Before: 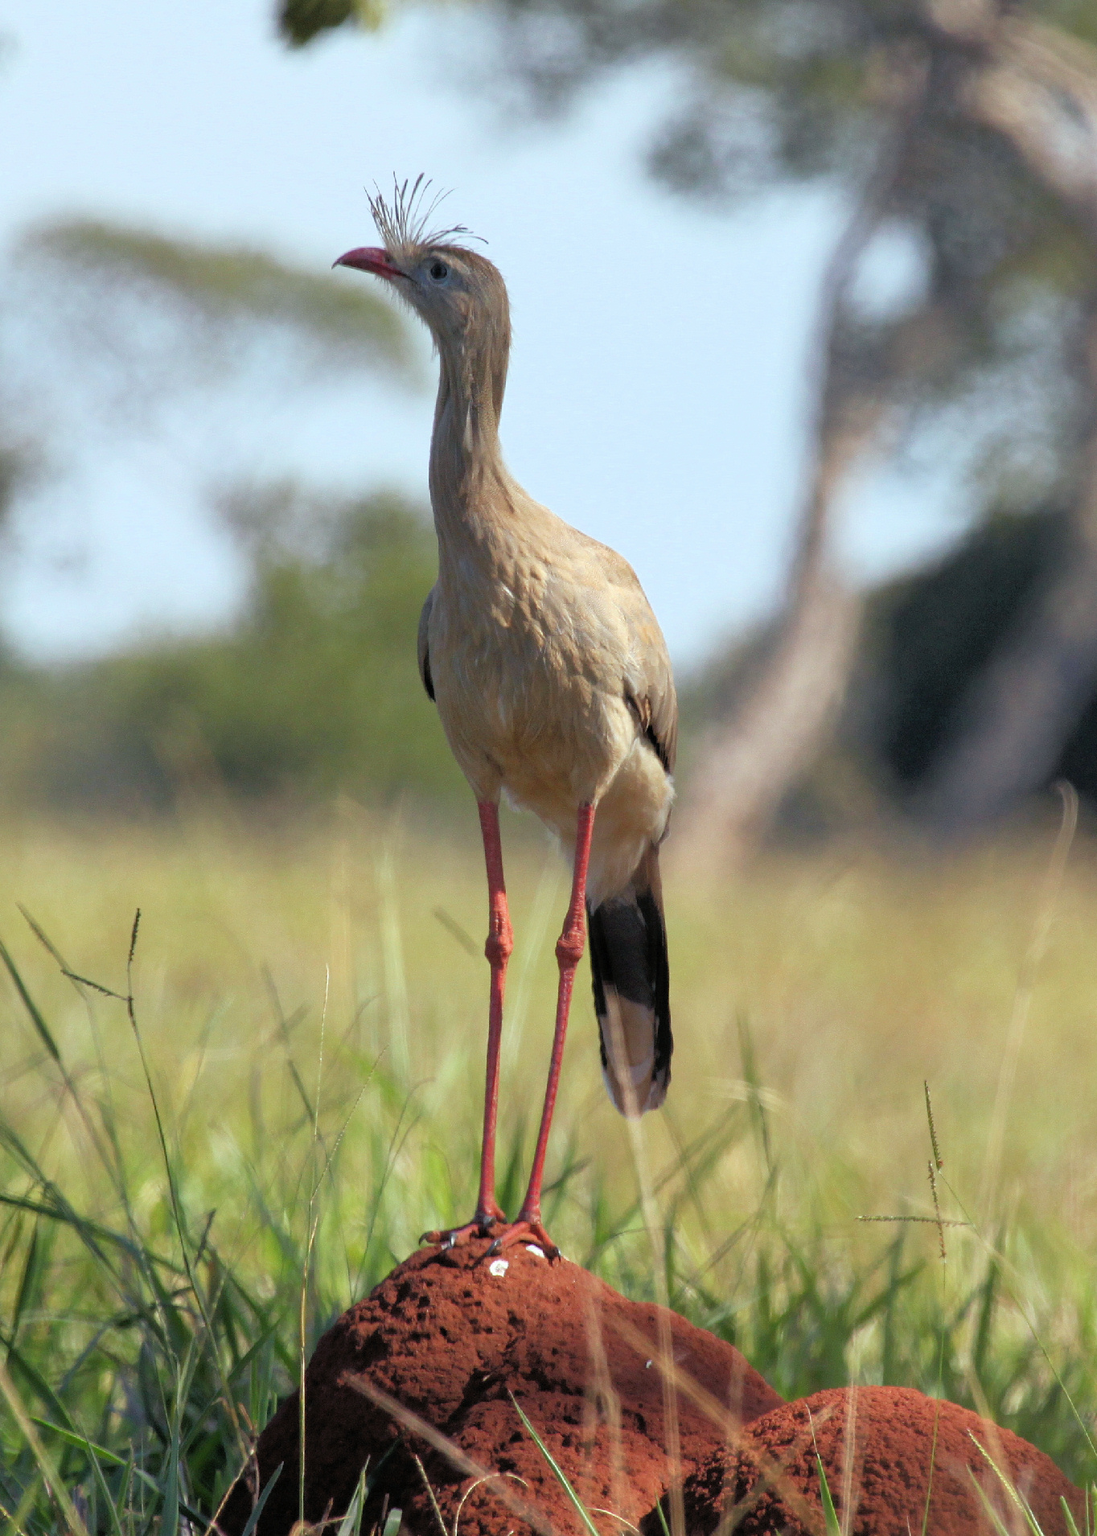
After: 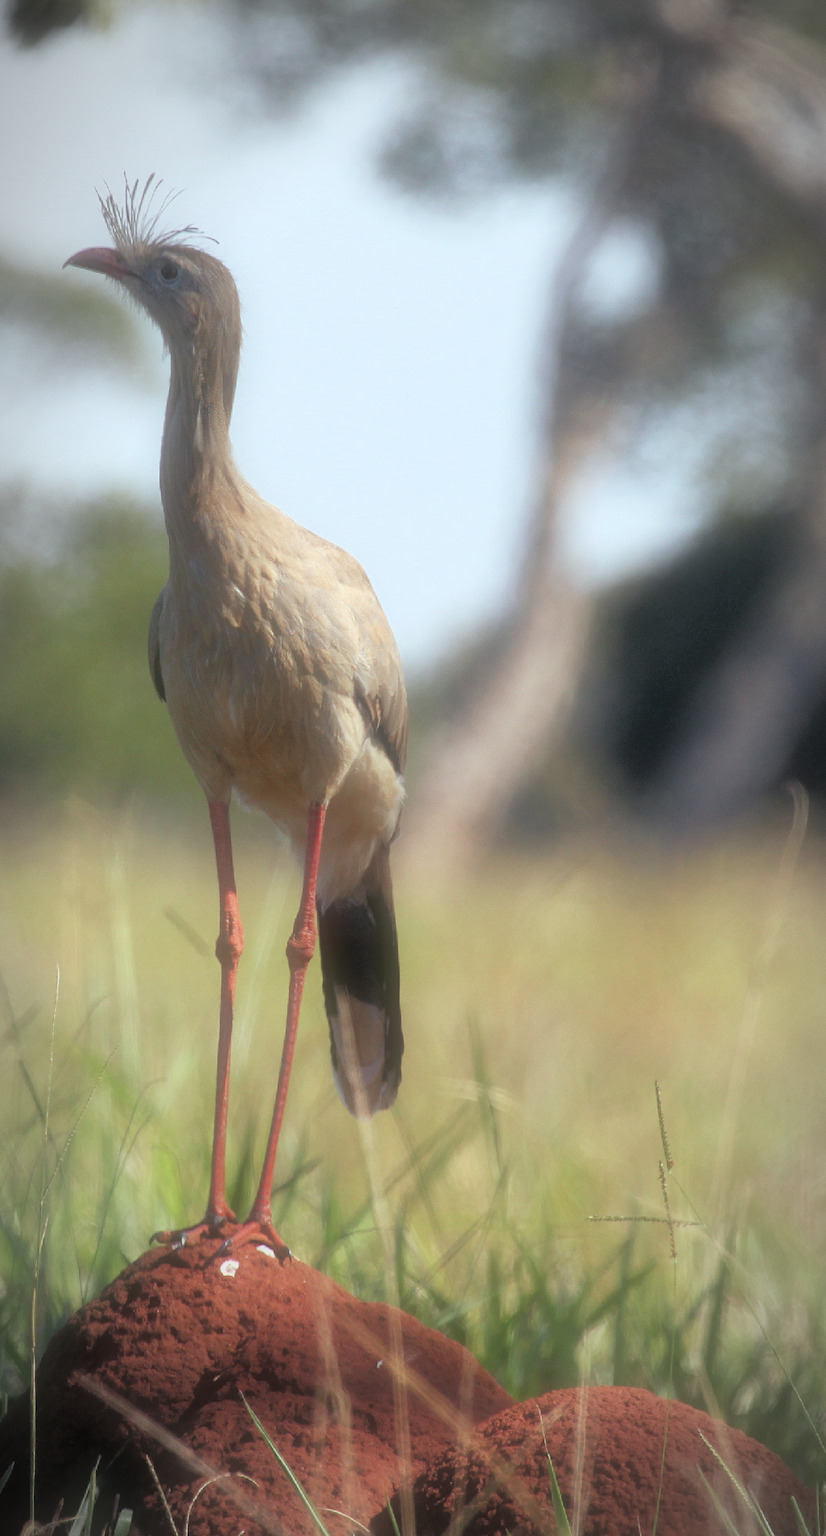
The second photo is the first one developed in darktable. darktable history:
soften: size 60.24%, saturation 65.46%, brightness 0.506 EV, mix 25.7%
crop and rotate: left 24.6%
vignetting: fall-off radius 60%, automatic ratio true
